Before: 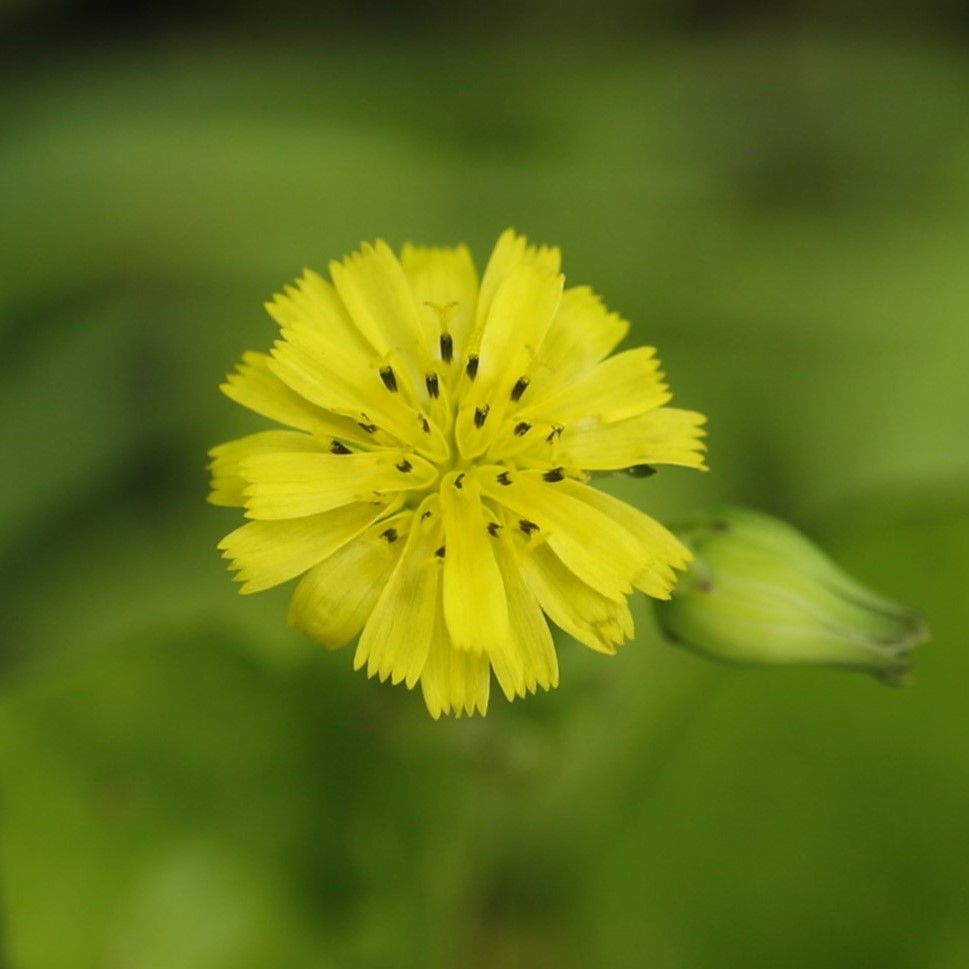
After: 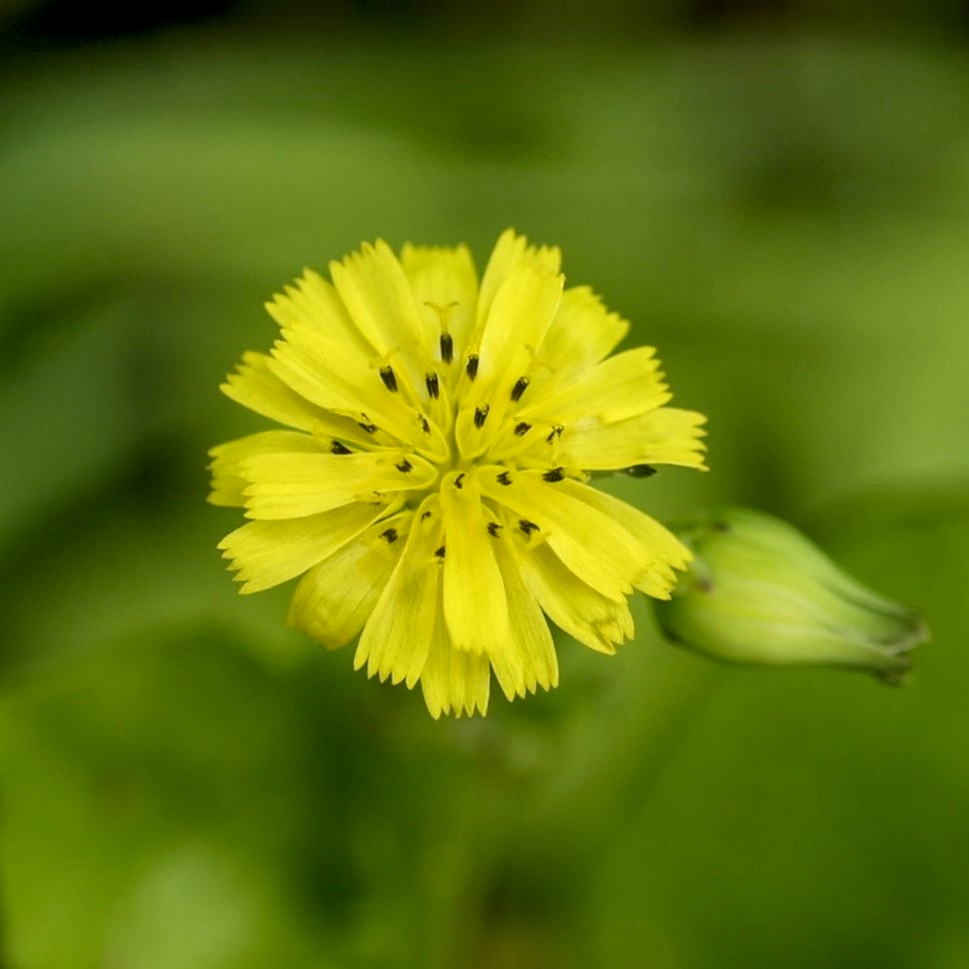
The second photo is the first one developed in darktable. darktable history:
exposure: black level correction 0.007, exposure 0.093 EV, compensate highlight preservation false
local contrast: detail 130%
